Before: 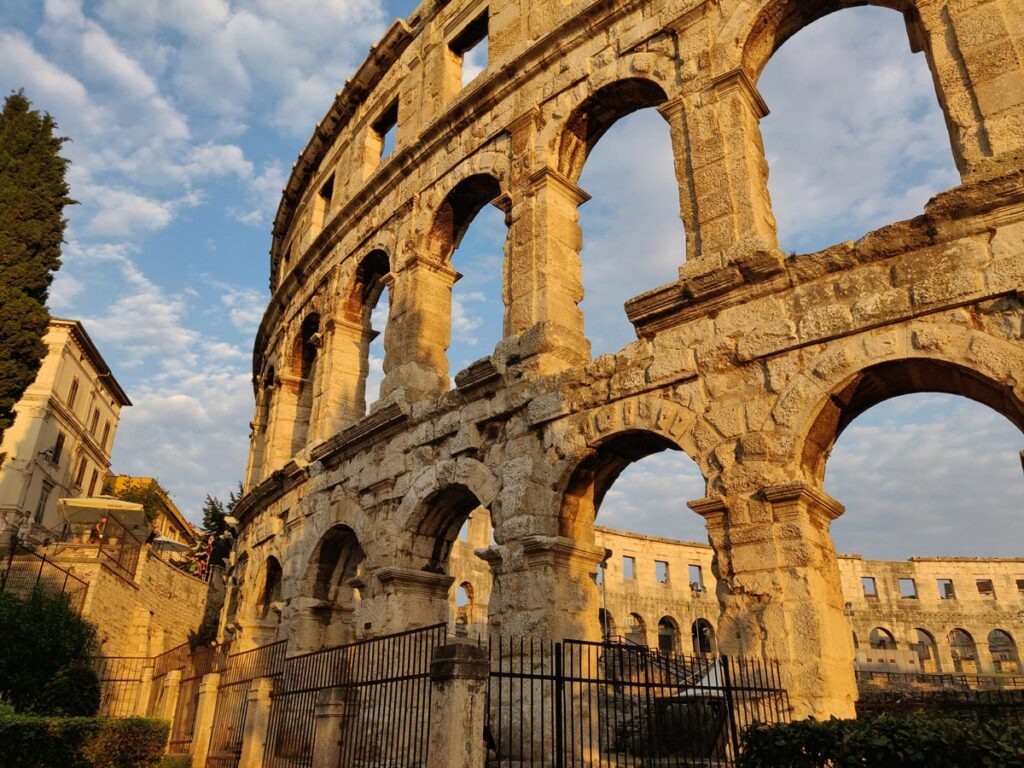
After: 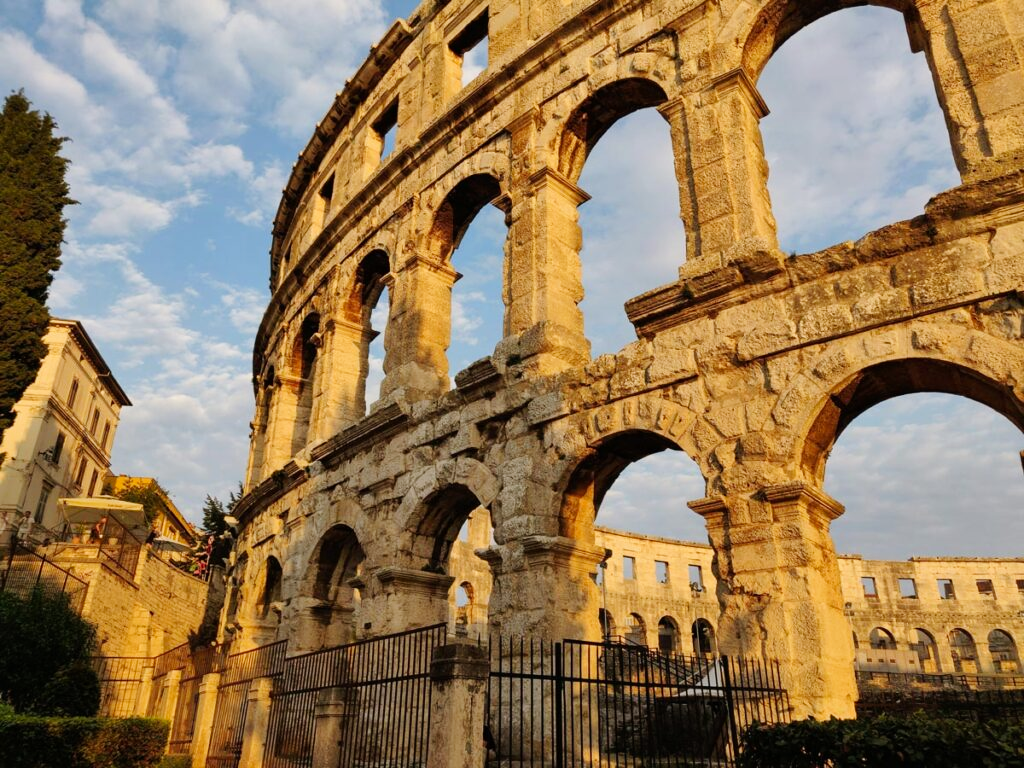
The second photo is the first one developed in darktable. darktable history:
tone curve: curves: ch0 [(0, 0) (0.071, 0.058) (0.266, 0.268) (0.498, 0.542) (0.766, 0.807) (1, 0.983)]; ch1 [(0, 0) (0.346, 0.307) (0.408, 0.387) (0.463, 0.465) (0.482, 0.493) (0.502, 0.499) (0.517, 0.502) (0.55, 0.548) (0.597, 0.61) (0.651, 0.698) (1, 1)]; ch2 [(0, 0) (0.346, 0.34) (0.434, 0.46) (0.485, 0.494) (0.5, 0.498) (0.517, 0.506) (0.526, 0.539) (0.583, 0.603) (0.625, 0.659) (1, 1)], preserve colors none
